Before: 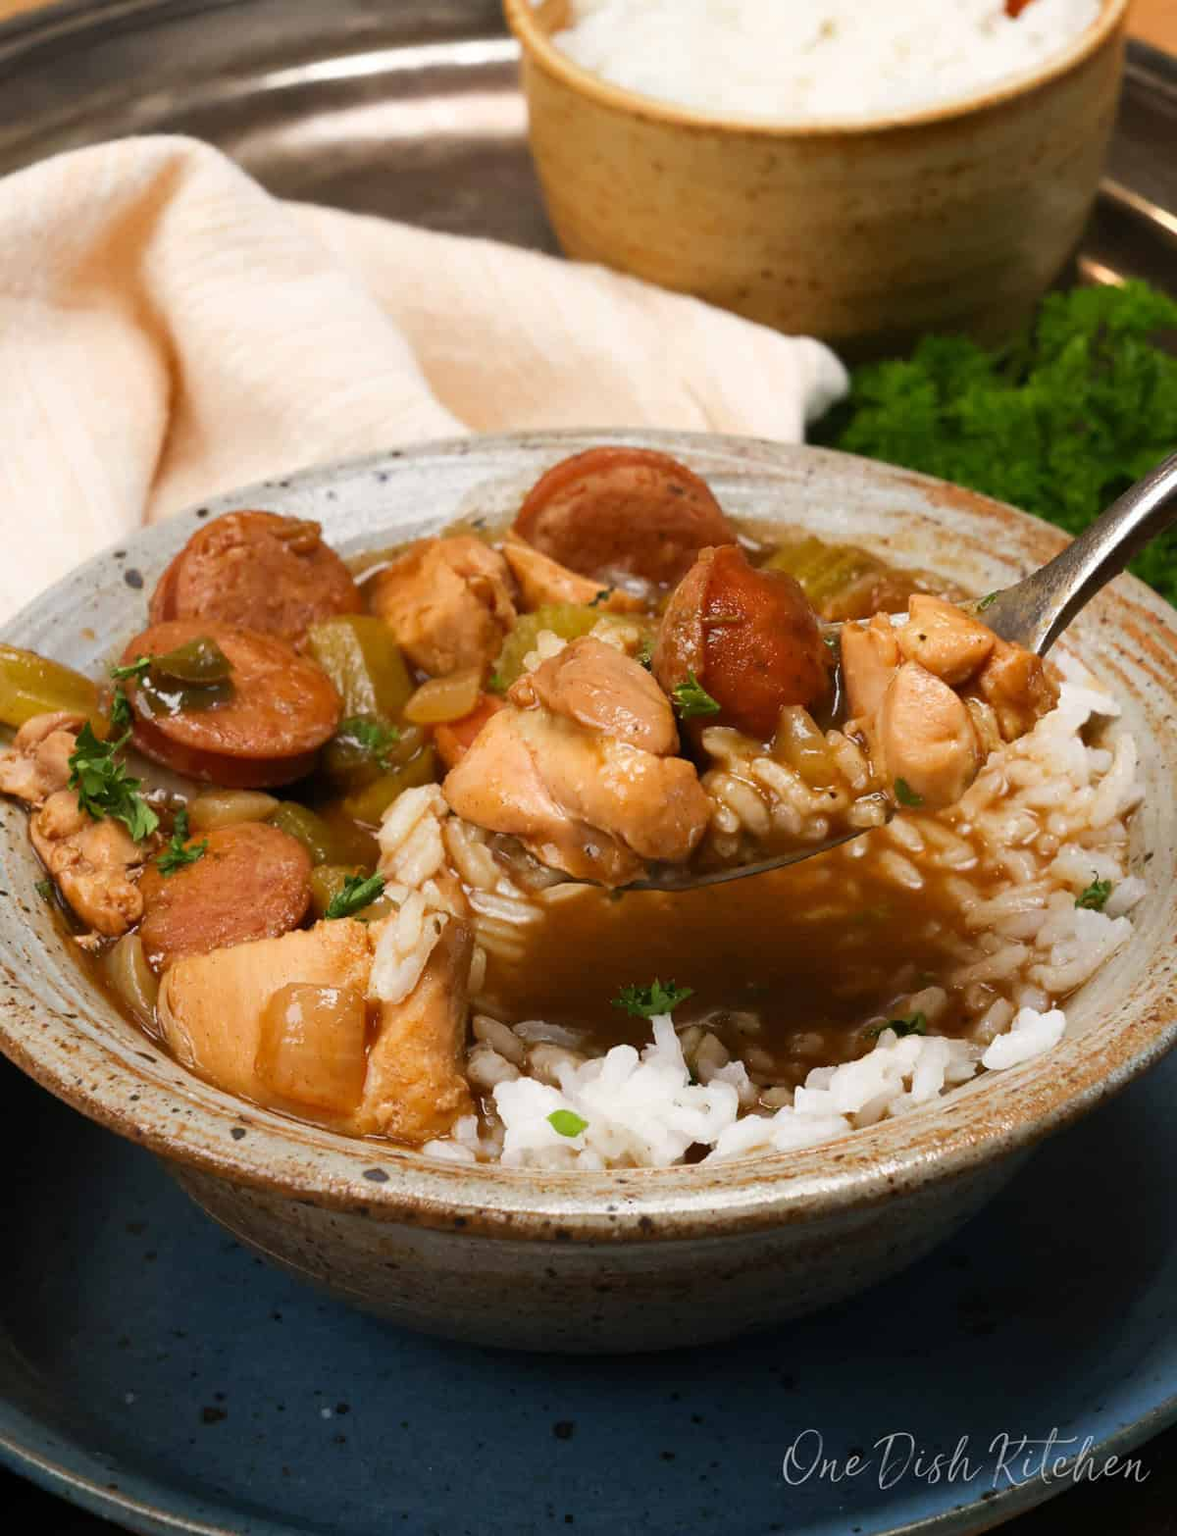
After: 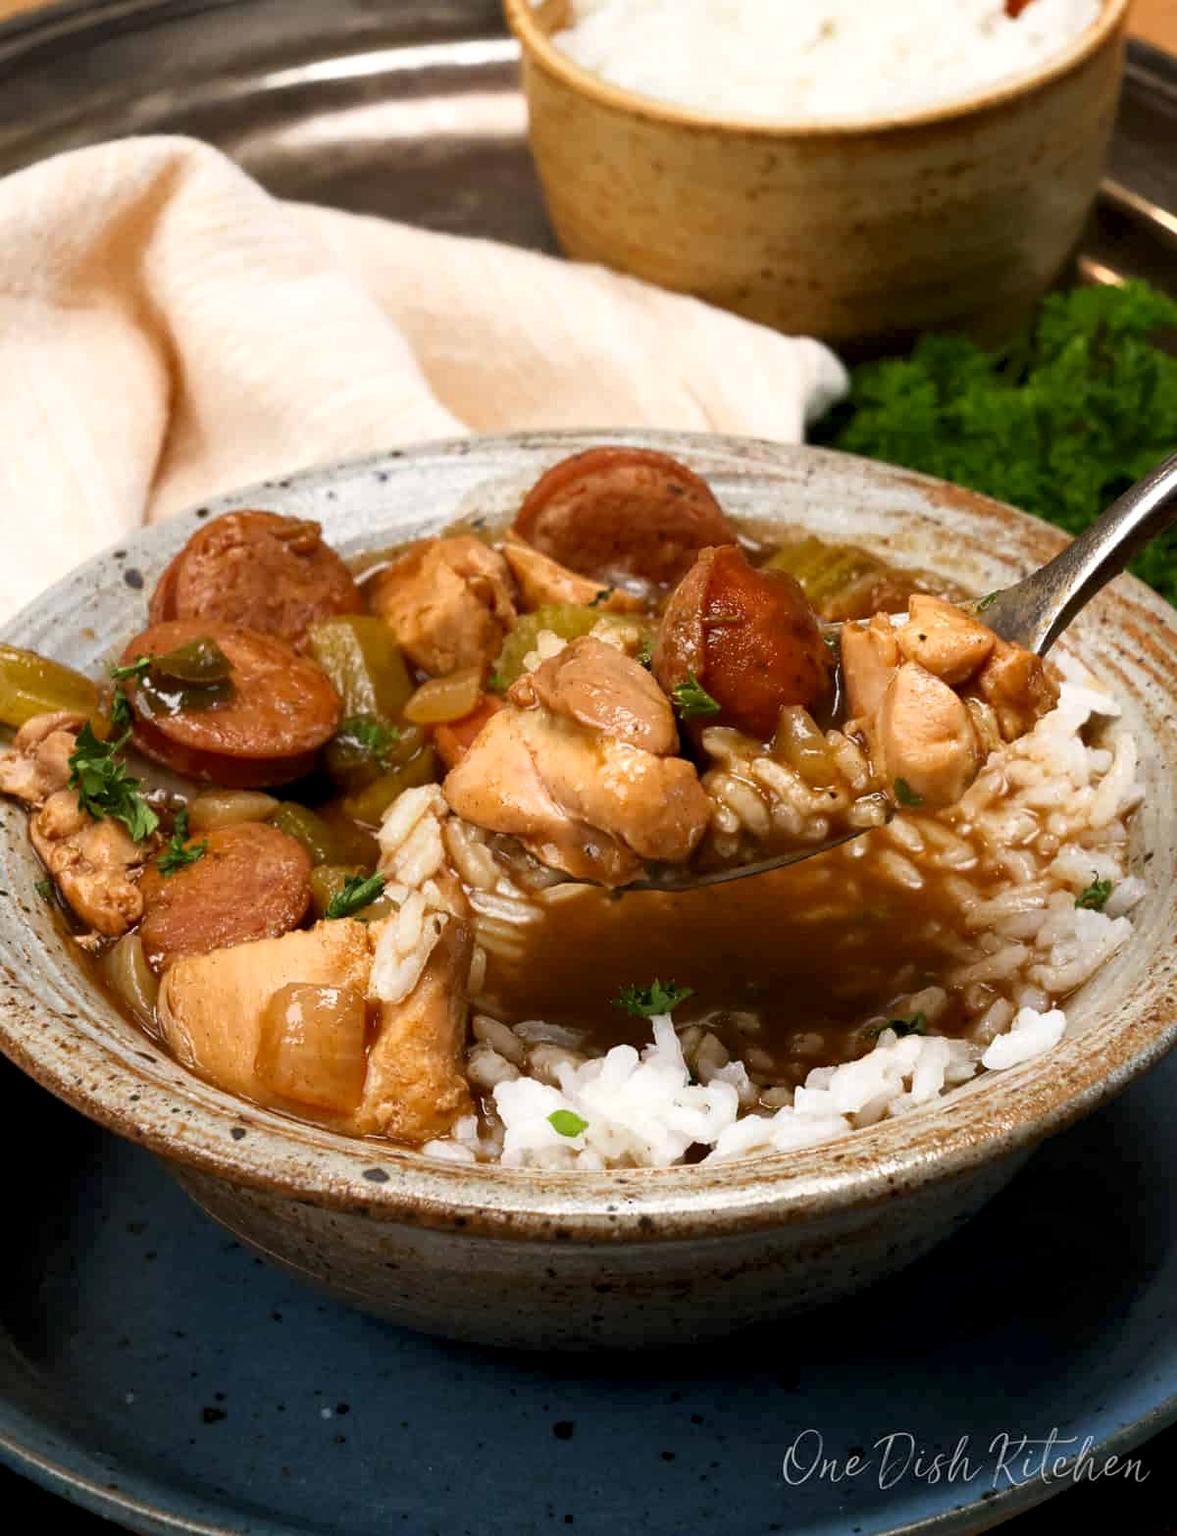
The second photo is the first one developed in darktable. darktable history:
base curve: curves: ch0 [(0, 0) (0.291, 0.288) (0.63, 0.707) (1, 1)]
exposure: exposure -0.019 EV
highlight reconstruction: method clip highlights, clipping threshold 0
local contrast: highlights 103%, shadows 113%, detail 158%, midtone range 0.143
